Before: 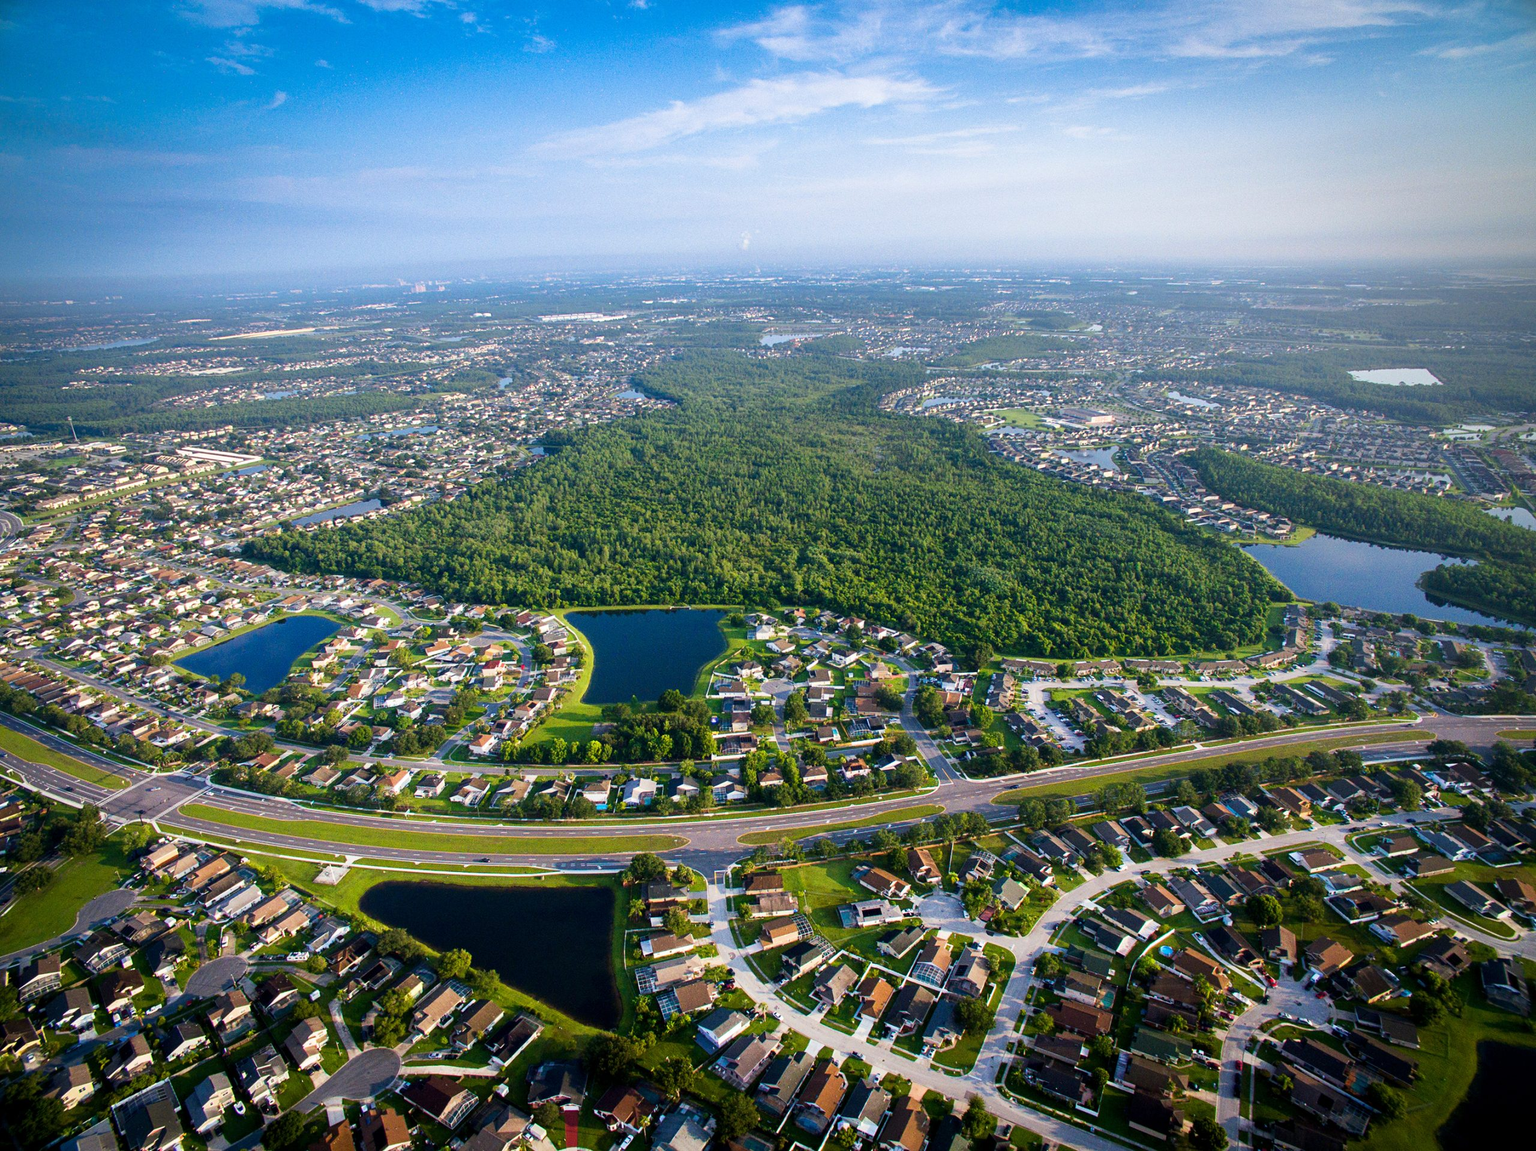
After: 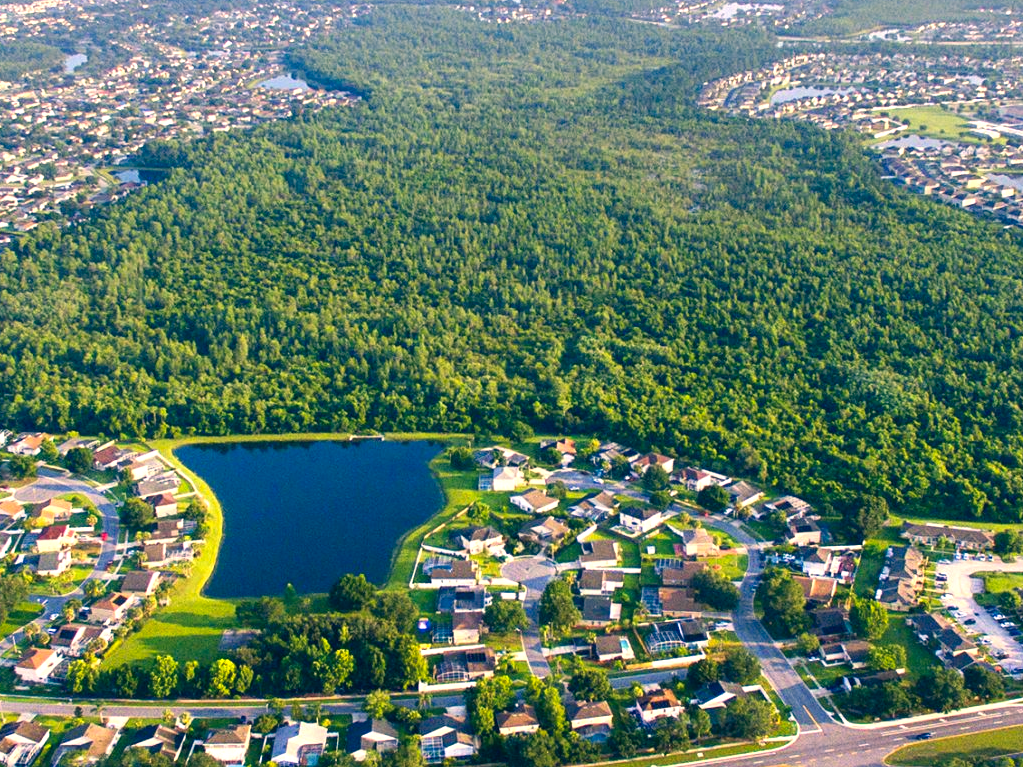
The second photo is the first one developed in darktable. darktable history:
exposure: exposure 0.564 EV, compensate highlight preservation false
crop: left 30%, top 30%, right 30%, bottom 30%
color correction: highlights a* 10.32, highlights b* 14.66, shadows a* -9.59, shadows b* -15.02
